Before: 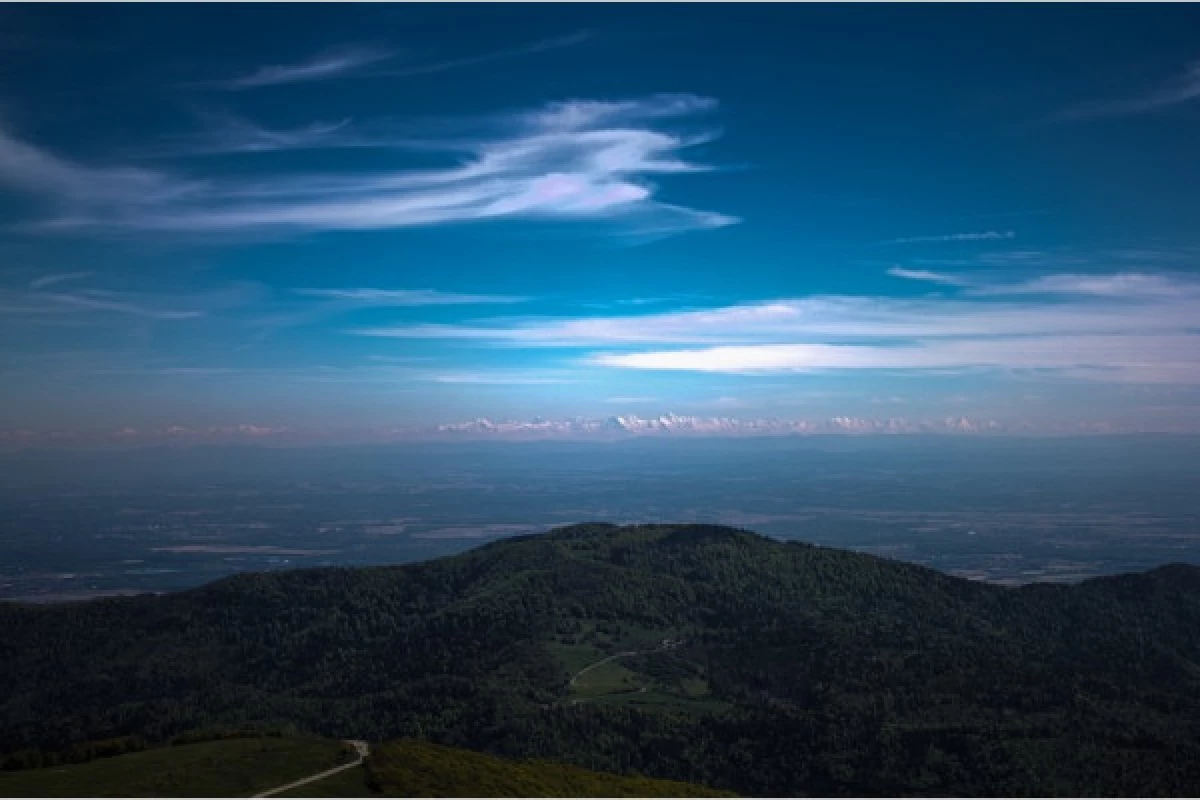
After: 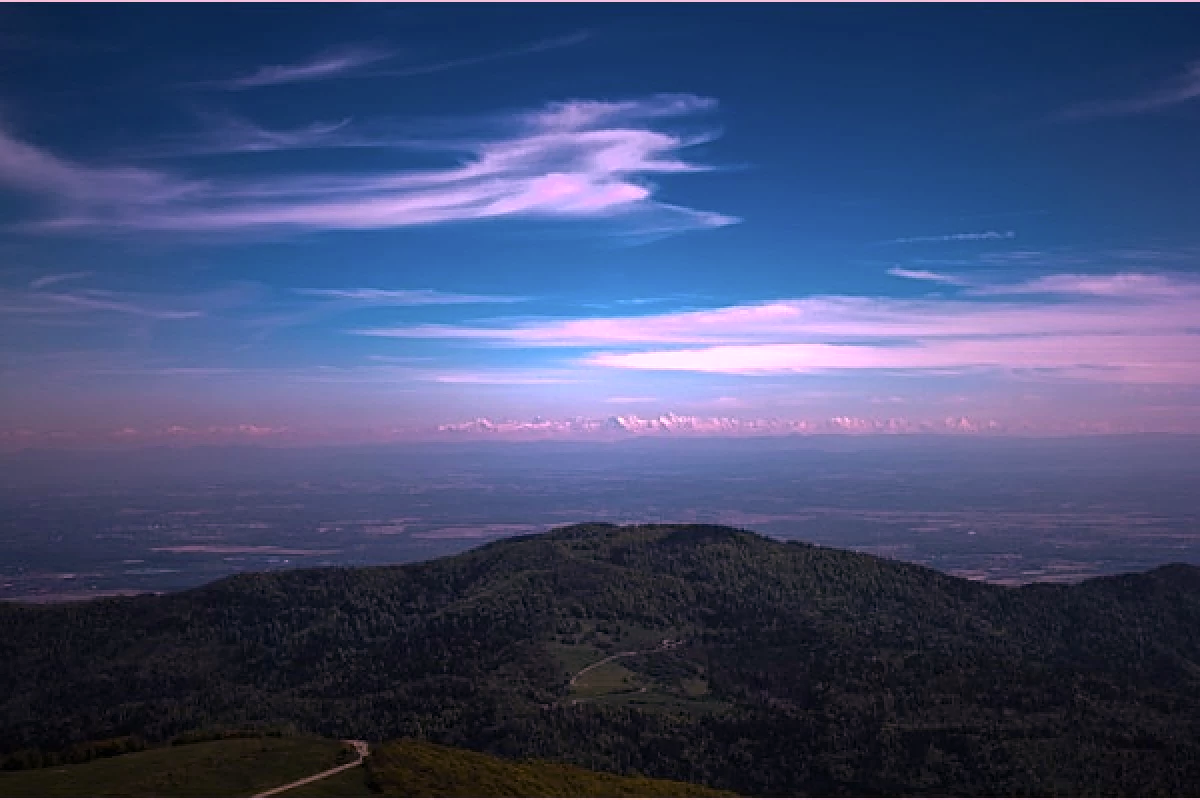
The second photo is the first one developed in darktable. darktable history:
color correction: highlights a* 12.23, highlights b* 5.41
sharpen: on, module defaults
white balance: red 1.188, blue 1.11
shadows and highlights: shadows 20.55, highlights -20.99, soften with gaussian
